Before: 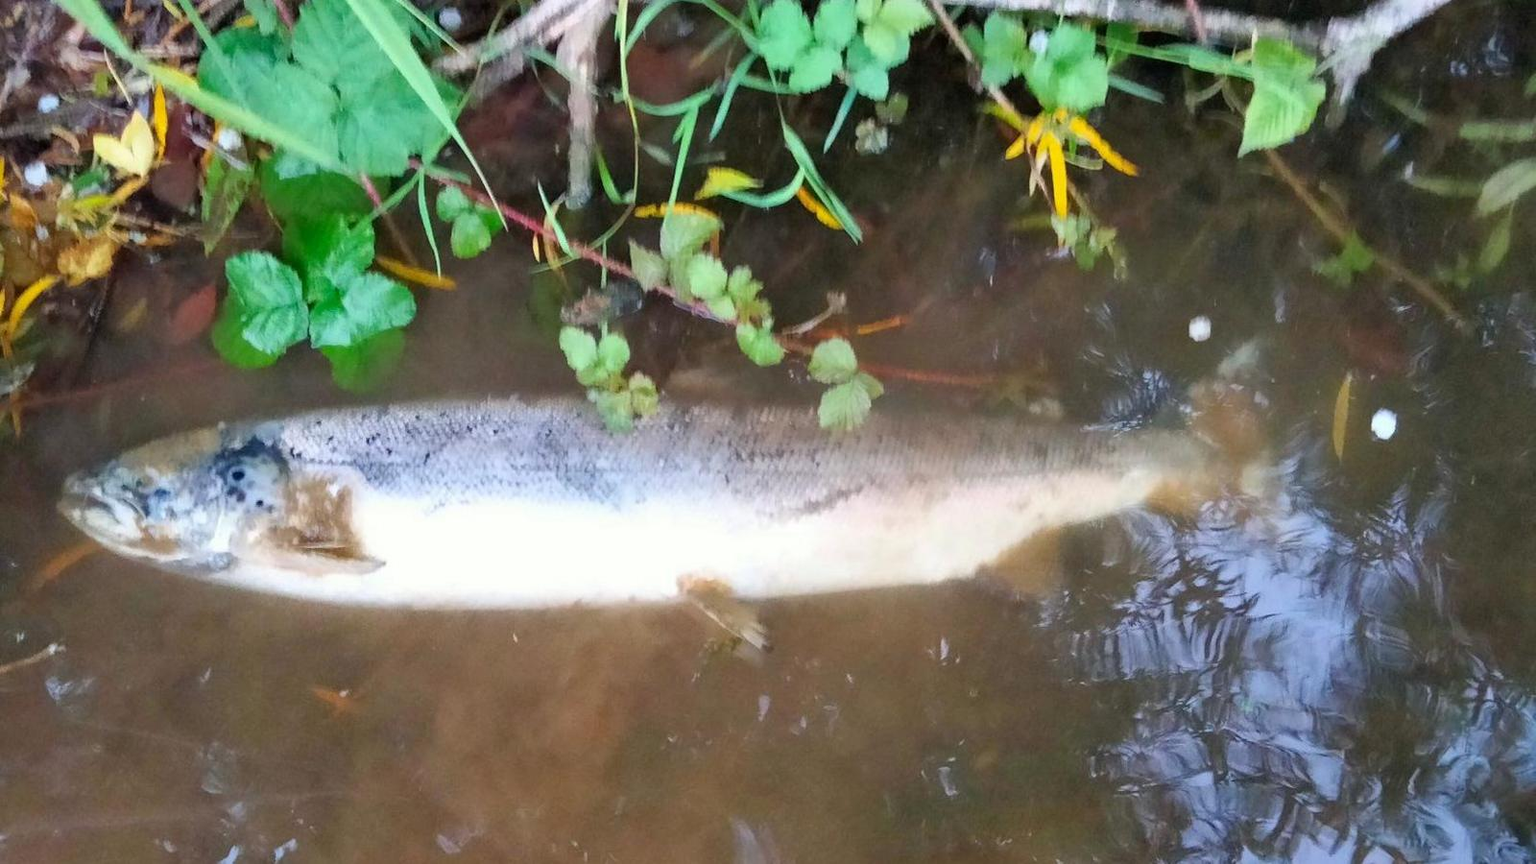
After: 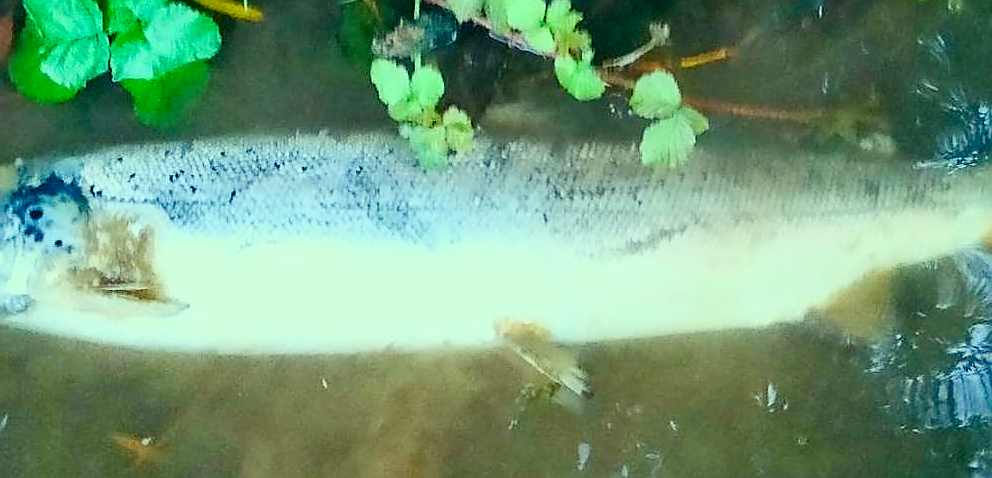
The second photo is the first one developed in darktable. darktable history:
contrast brightness saturation: contrast 0.28
sharpen: radius 1.4, amount 1.25, threshold 0.7
crop: left 13.312%, top 31.28%, right 24.627%, bottom 15.582%
color balance rgb: perceptual saturation grading › global saturation 20%, perceptual saturation grading › highlights -25%, perceptual saturation grading › shadows 25%
rgb levels: preserve colors sum RGB, levels [[0.038, 0.433, 0.934], [0, 0.5, 1], [0, 0.5, 1]]
color correction: highlights a* -20.08, highlights b* 9.8, shadows a* -20.4, shadows b* -10.76
